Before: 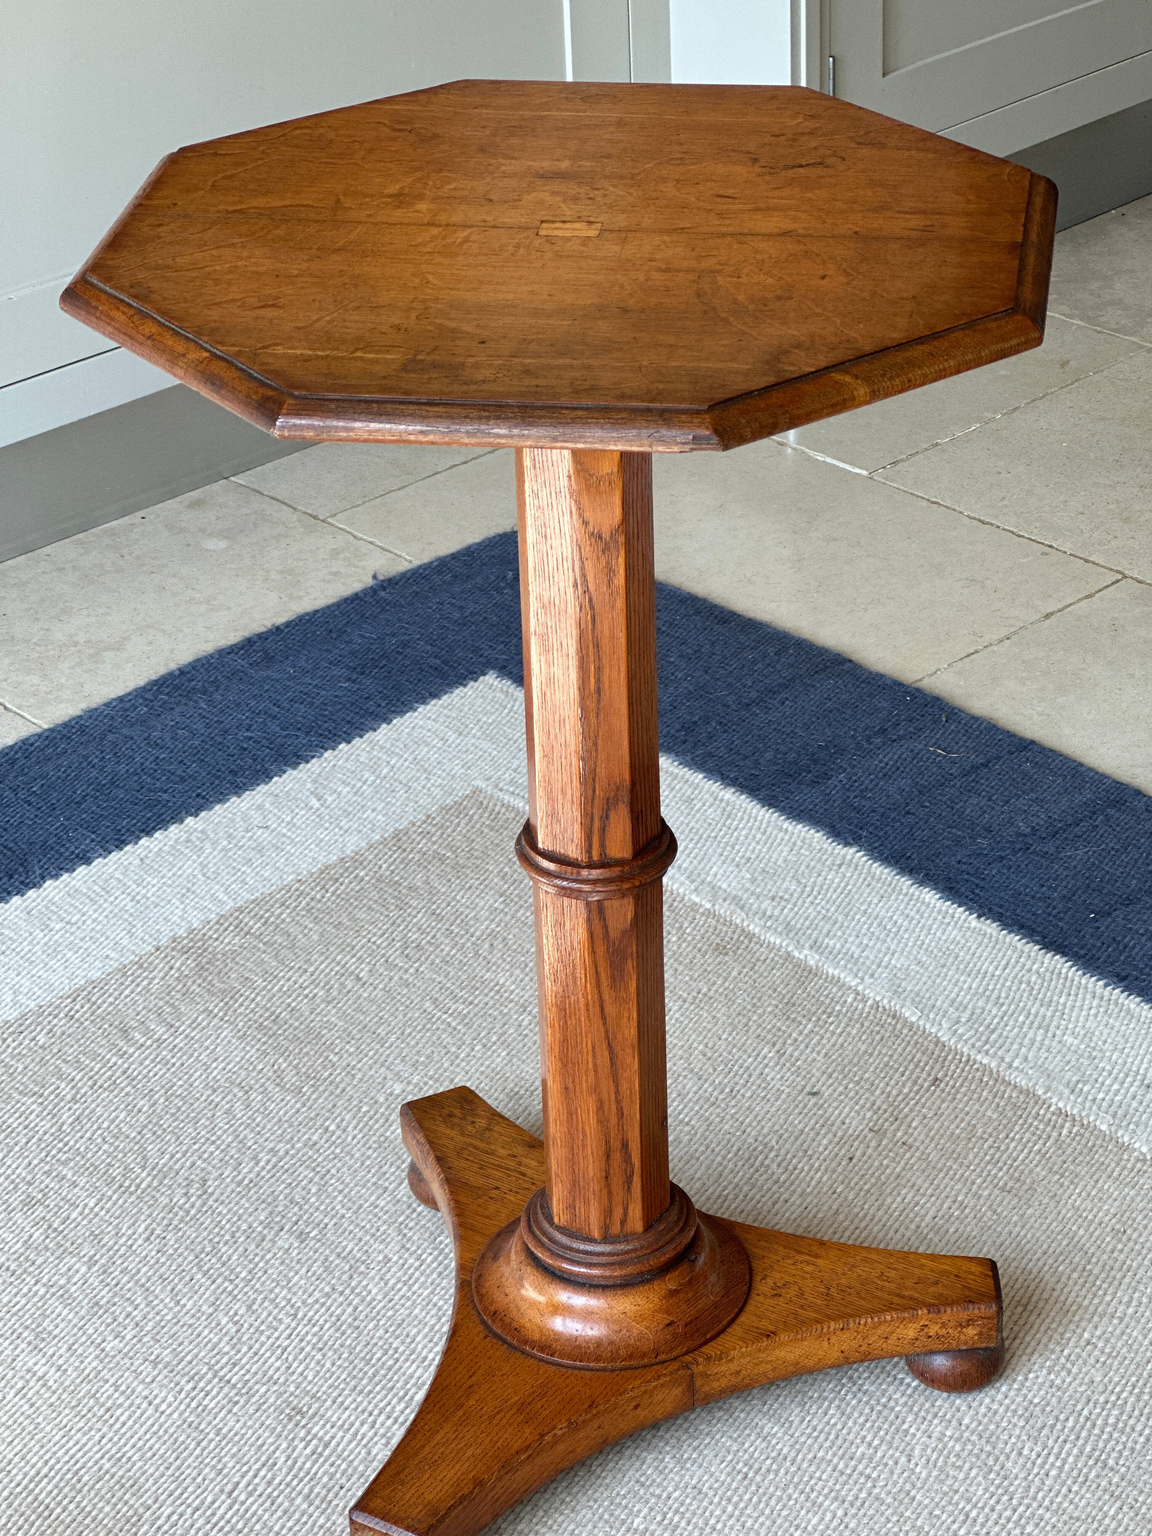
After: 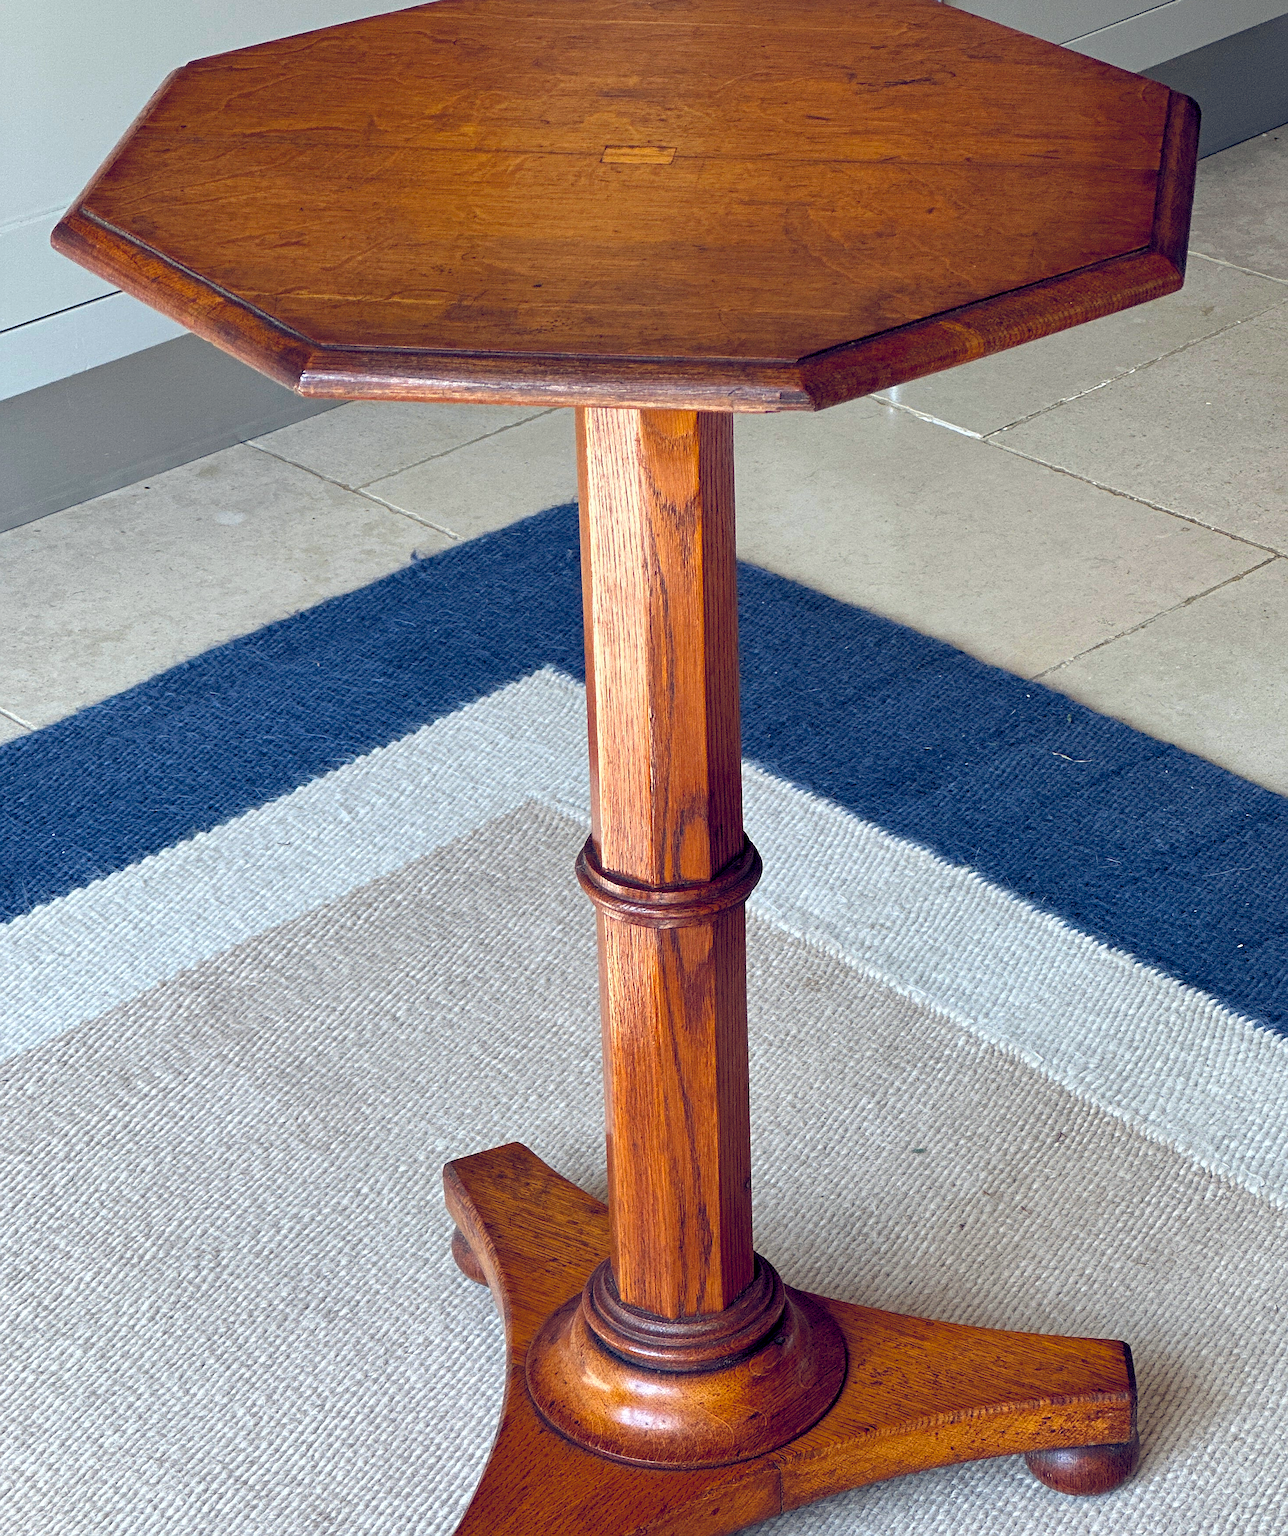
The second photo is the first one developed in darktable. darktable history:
crop: left 1.357%, top 6.159%, right 1.499%, bottom 7.002%
sharpen: on, module defaults
exposure: compensate exposure bias true, compensate highlight preservation false
color balance rgb: global offset › luminance -0.273%, global offset › chroma 0.317%, global offset › hue 262.34°, perceptual saturation grading › global saturation 25.724%, global vibrance 20%
color correction: highlights b* -0.02
